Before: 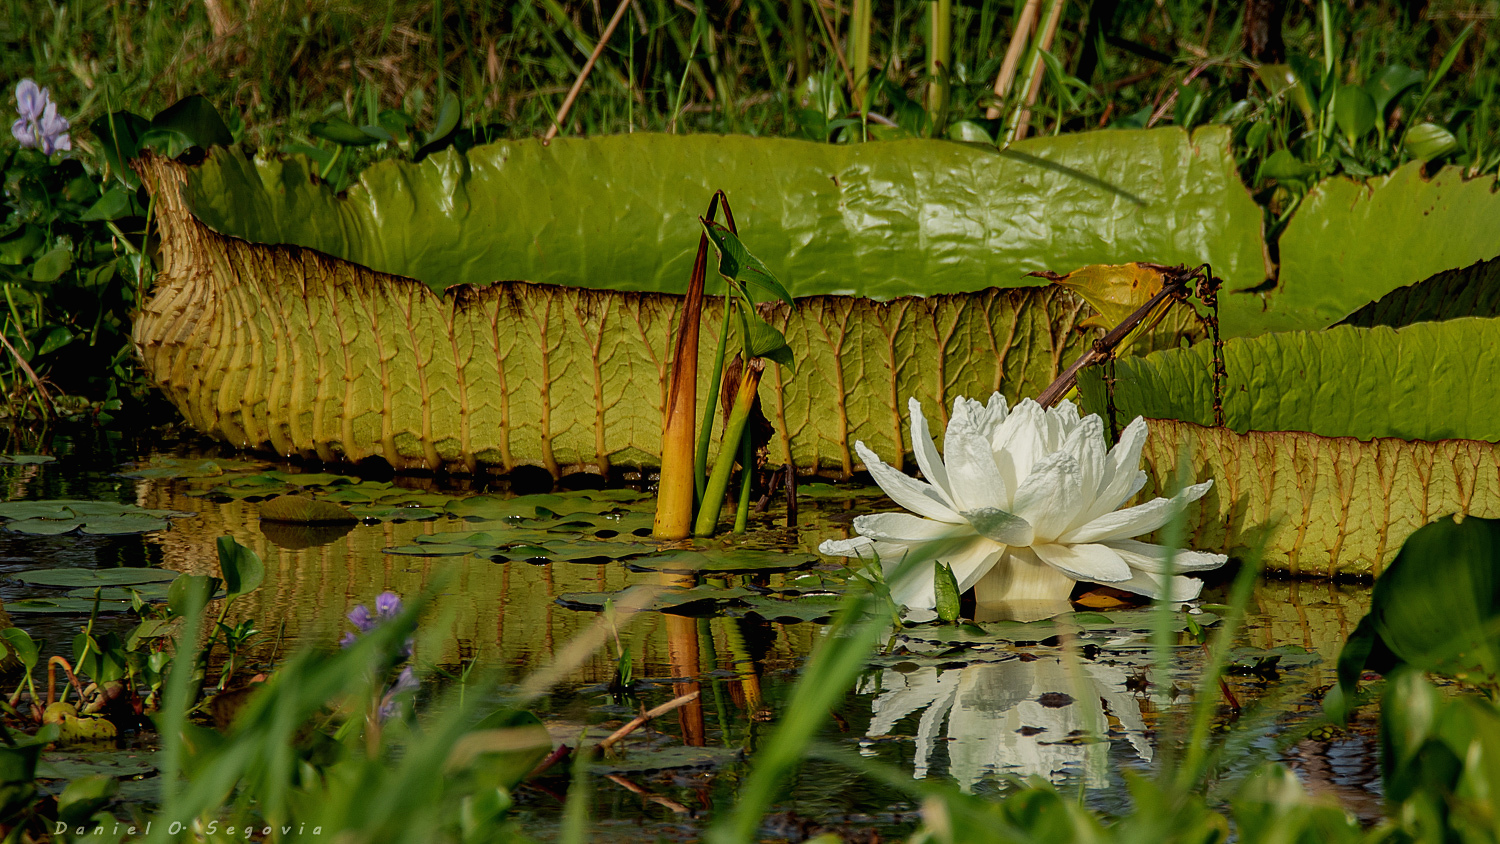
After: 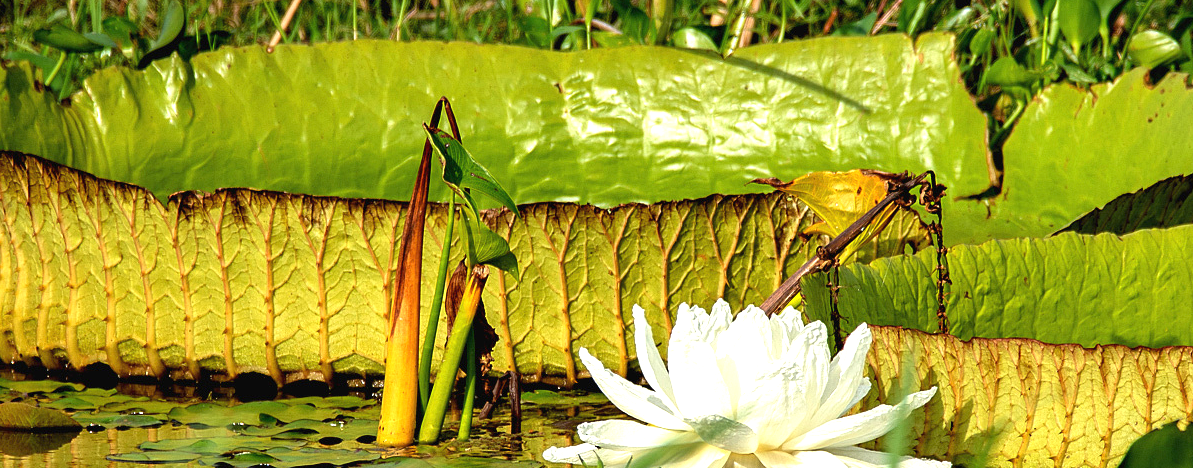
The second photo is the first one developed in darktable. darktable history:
crop: left 18.417%, top 11.11%, right 1.996%, bottom 33.343%
exposure: black level correction 0, exposure 1.453 EV, compensate highlight preservation false
